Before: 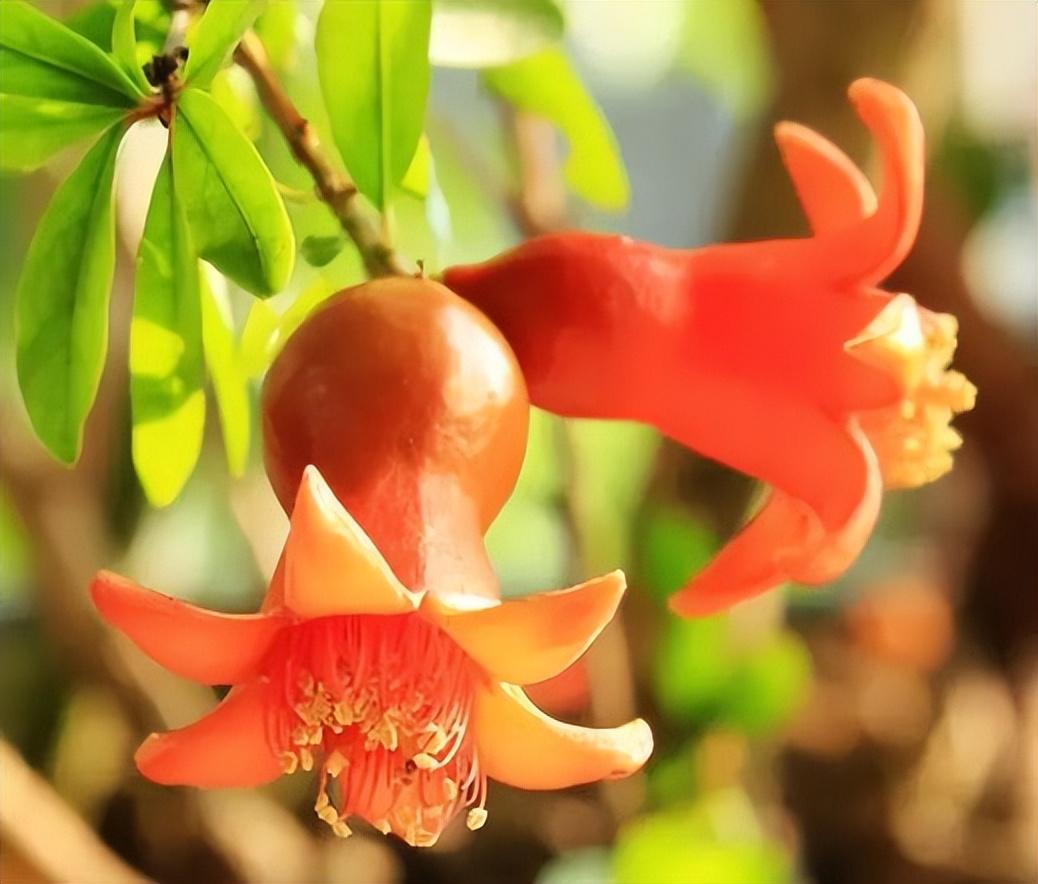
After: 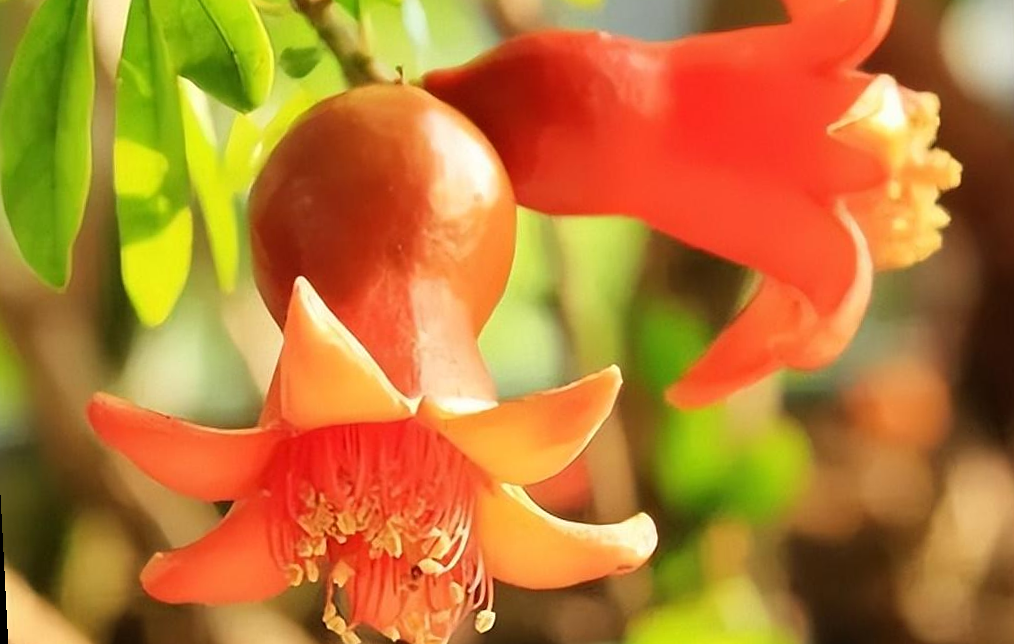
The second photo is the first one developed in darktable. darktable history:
sharpen: amount 0.2
crop and rotate: top 19.998%
rotate and perspective: rotation -3°, crop left 0.031, crop right 0.968, crop top 0.07, crop bottom 0.93
